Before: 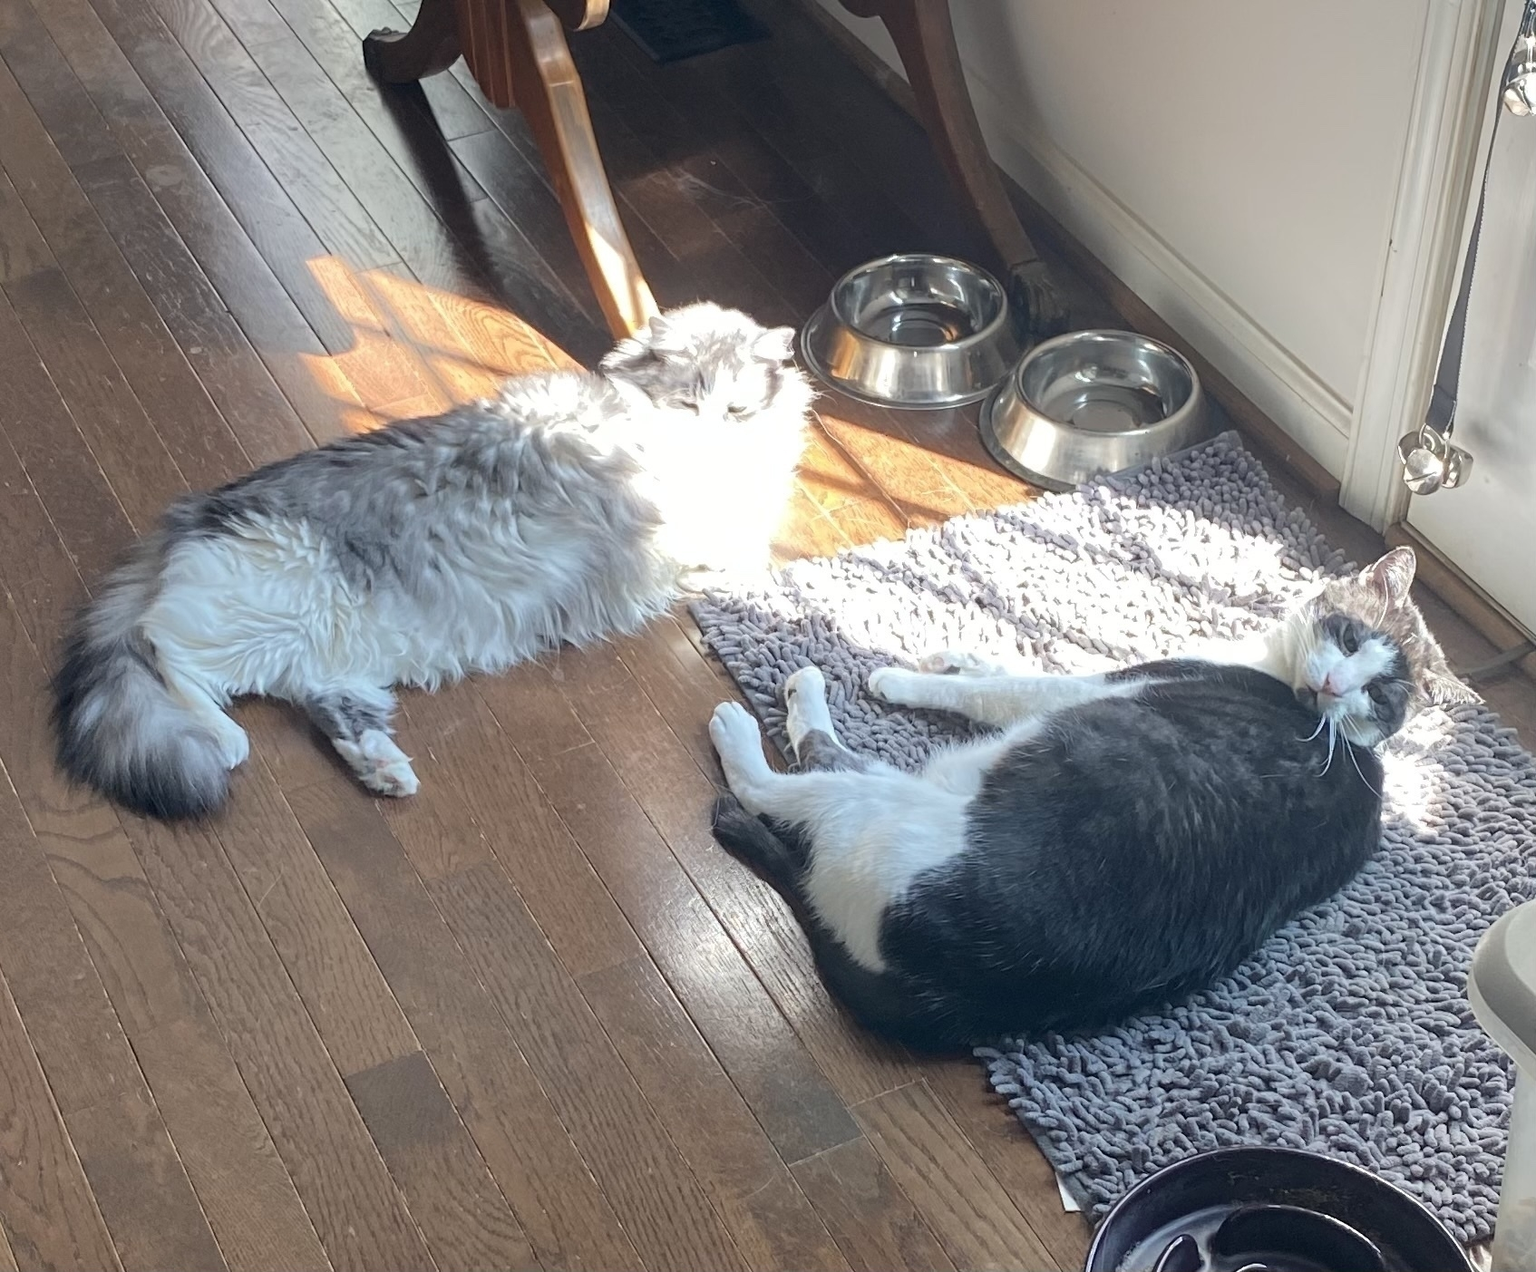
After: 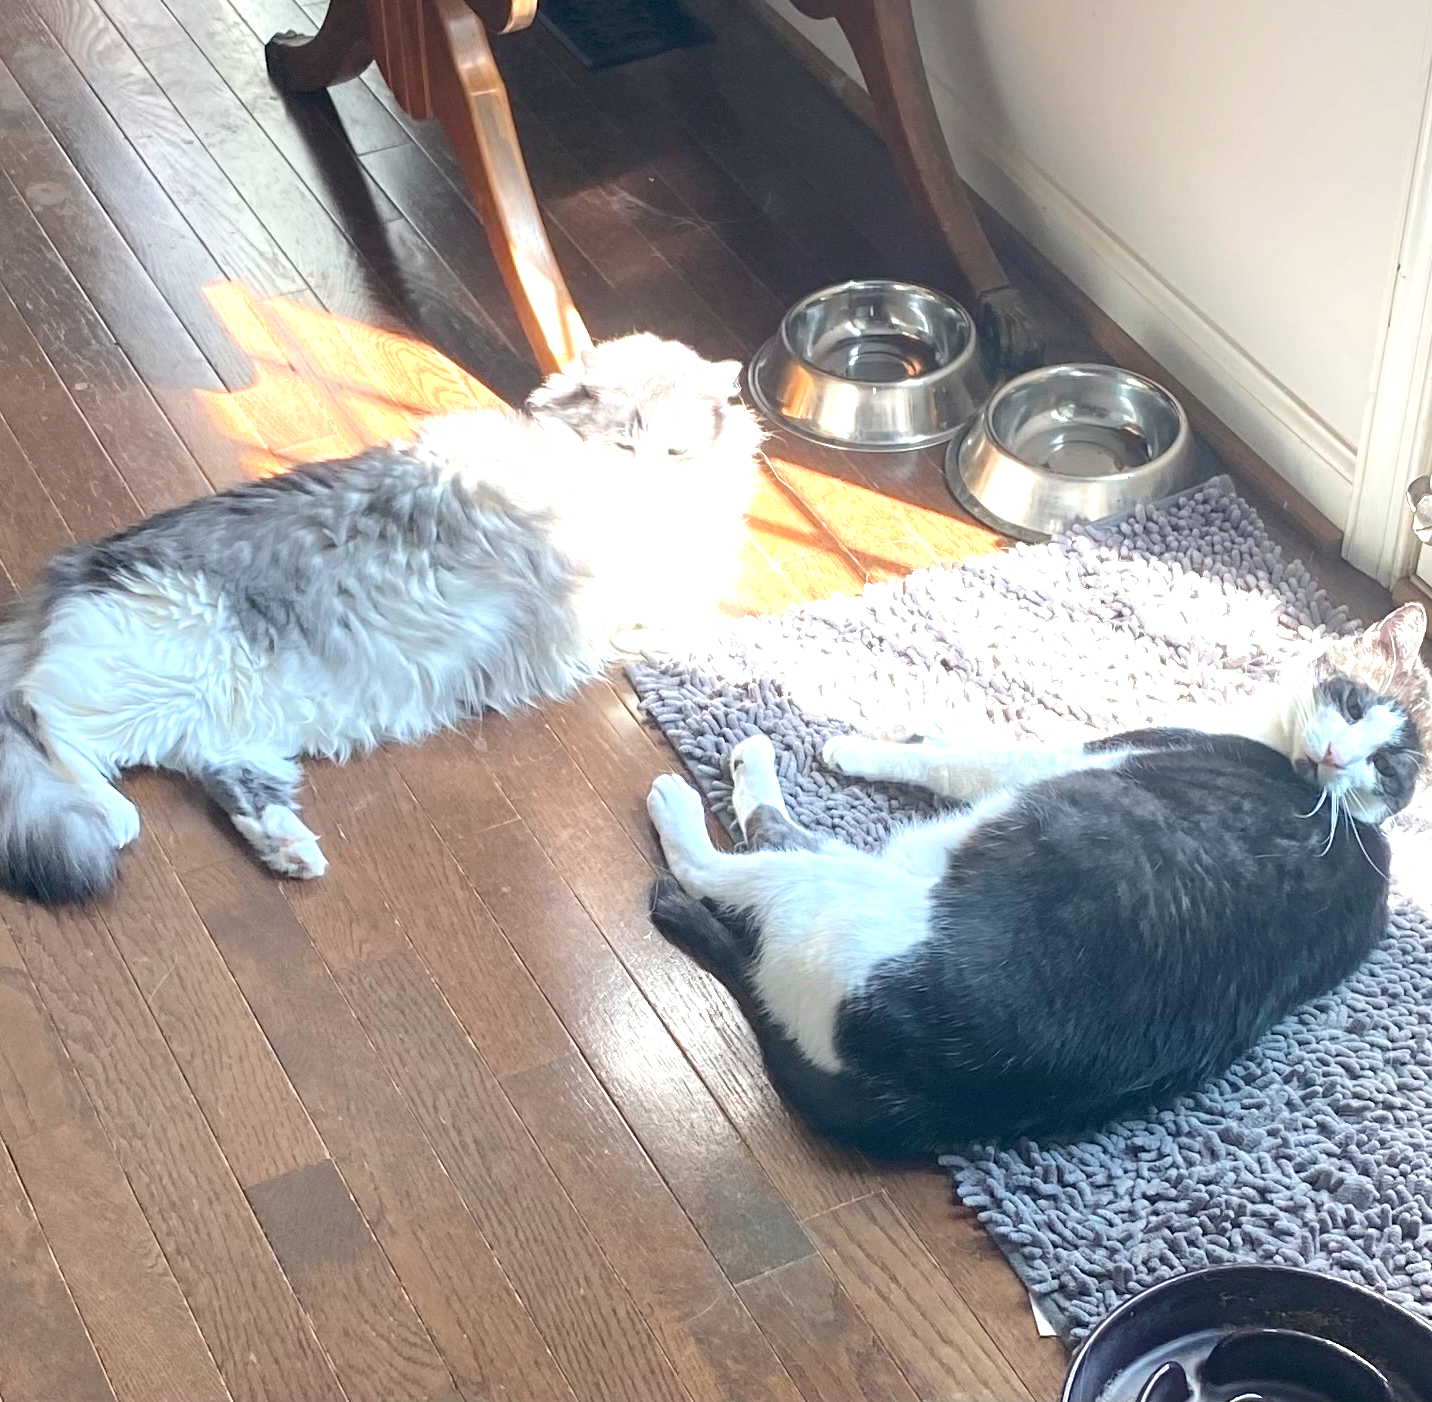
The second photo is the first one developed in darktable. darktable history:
exposure: exposure 0.744 EV, compensate highlight preservation false
crop: left 7.995%, right 7.453%
